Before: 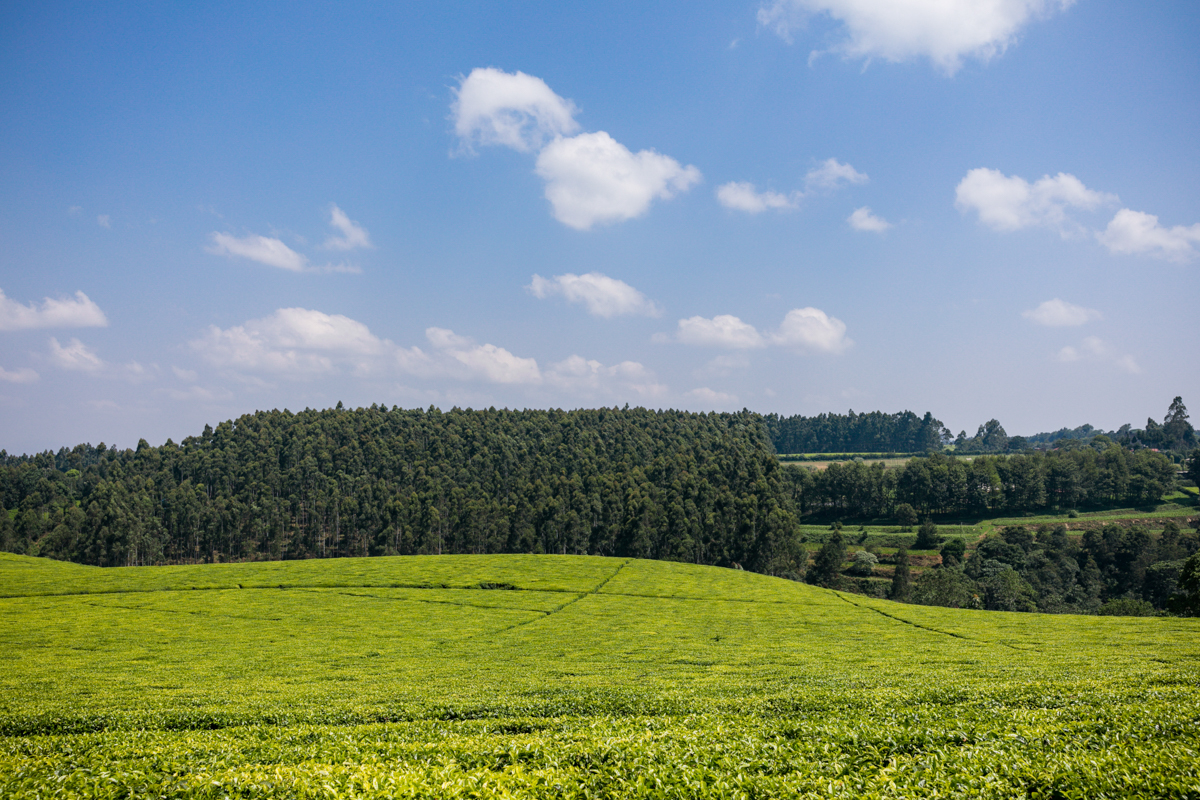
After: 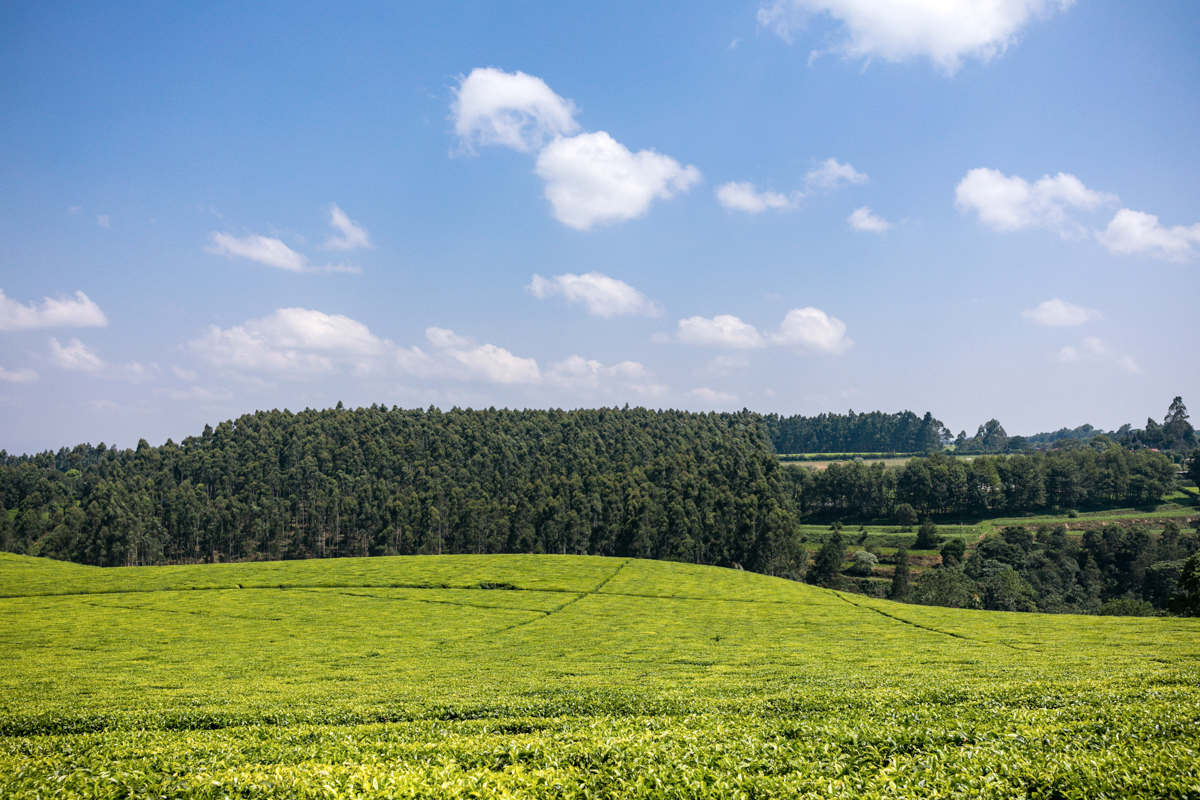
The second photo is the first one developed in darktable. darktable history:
shadows and highlights: radius 46.08, white point adjustment 6.5, compress 79.66%, soften with gaussian
